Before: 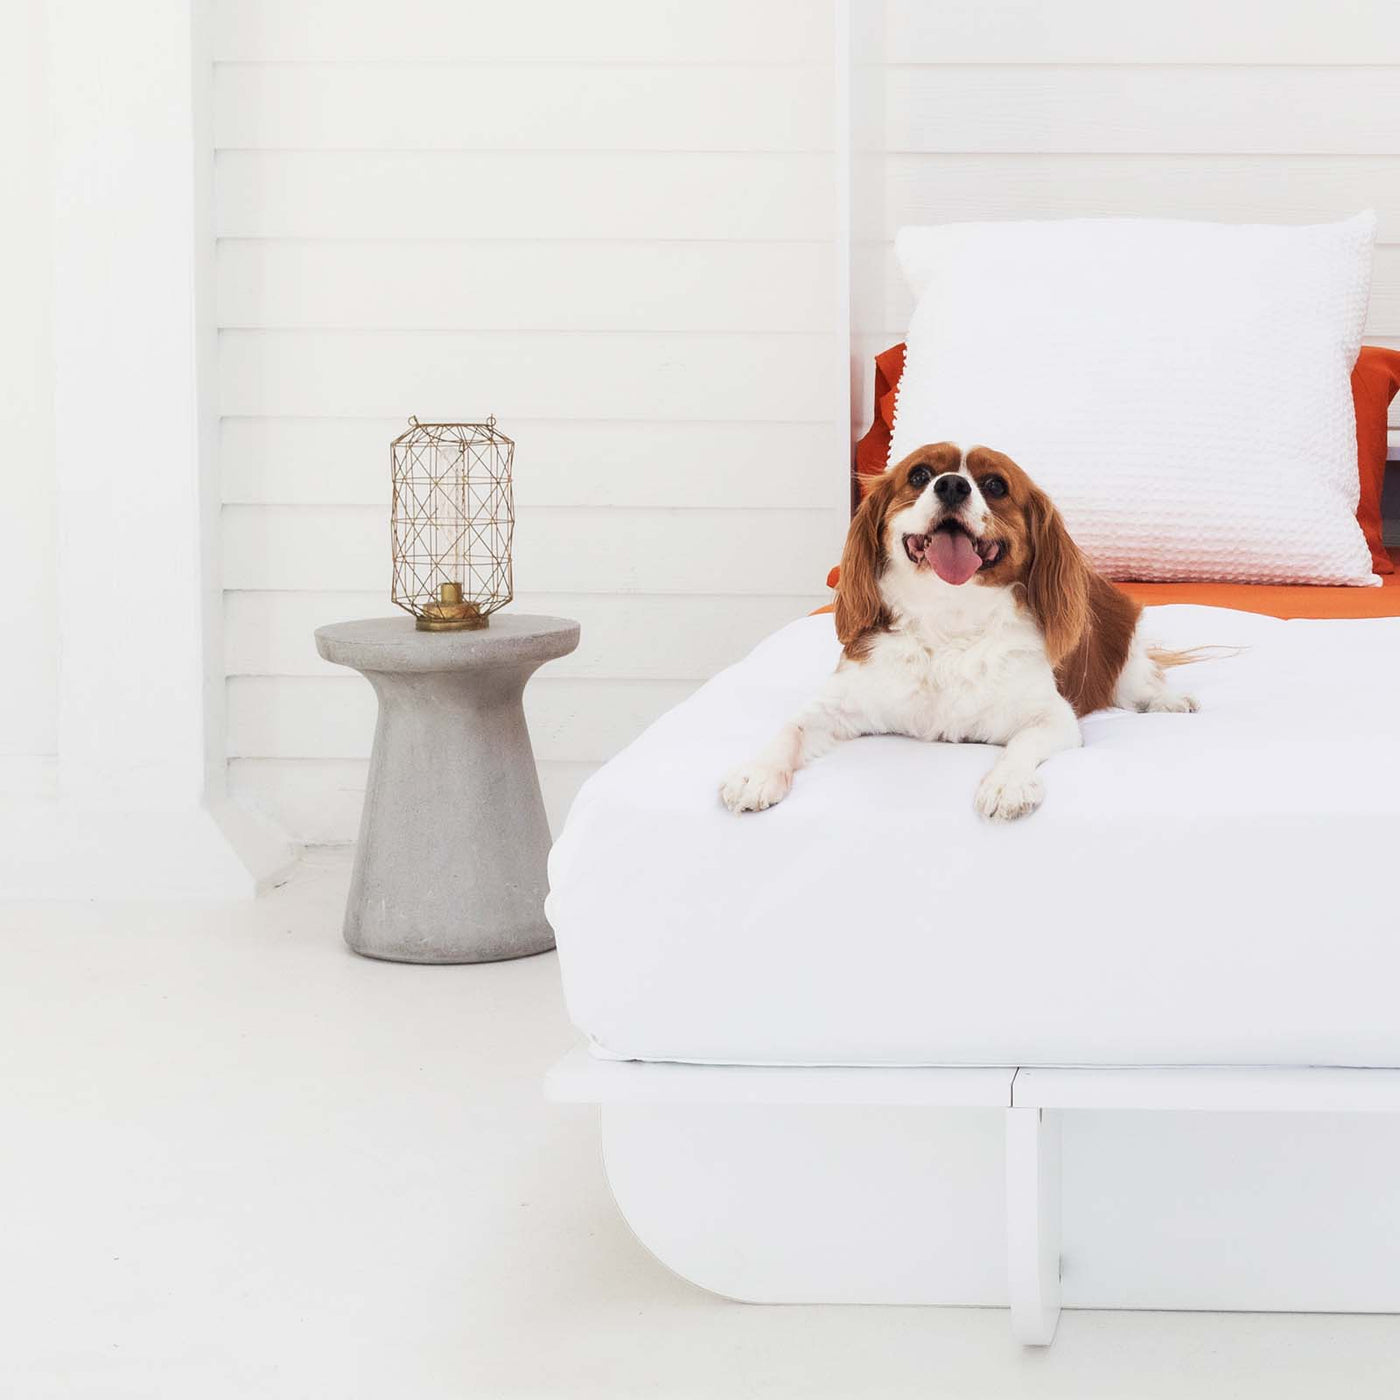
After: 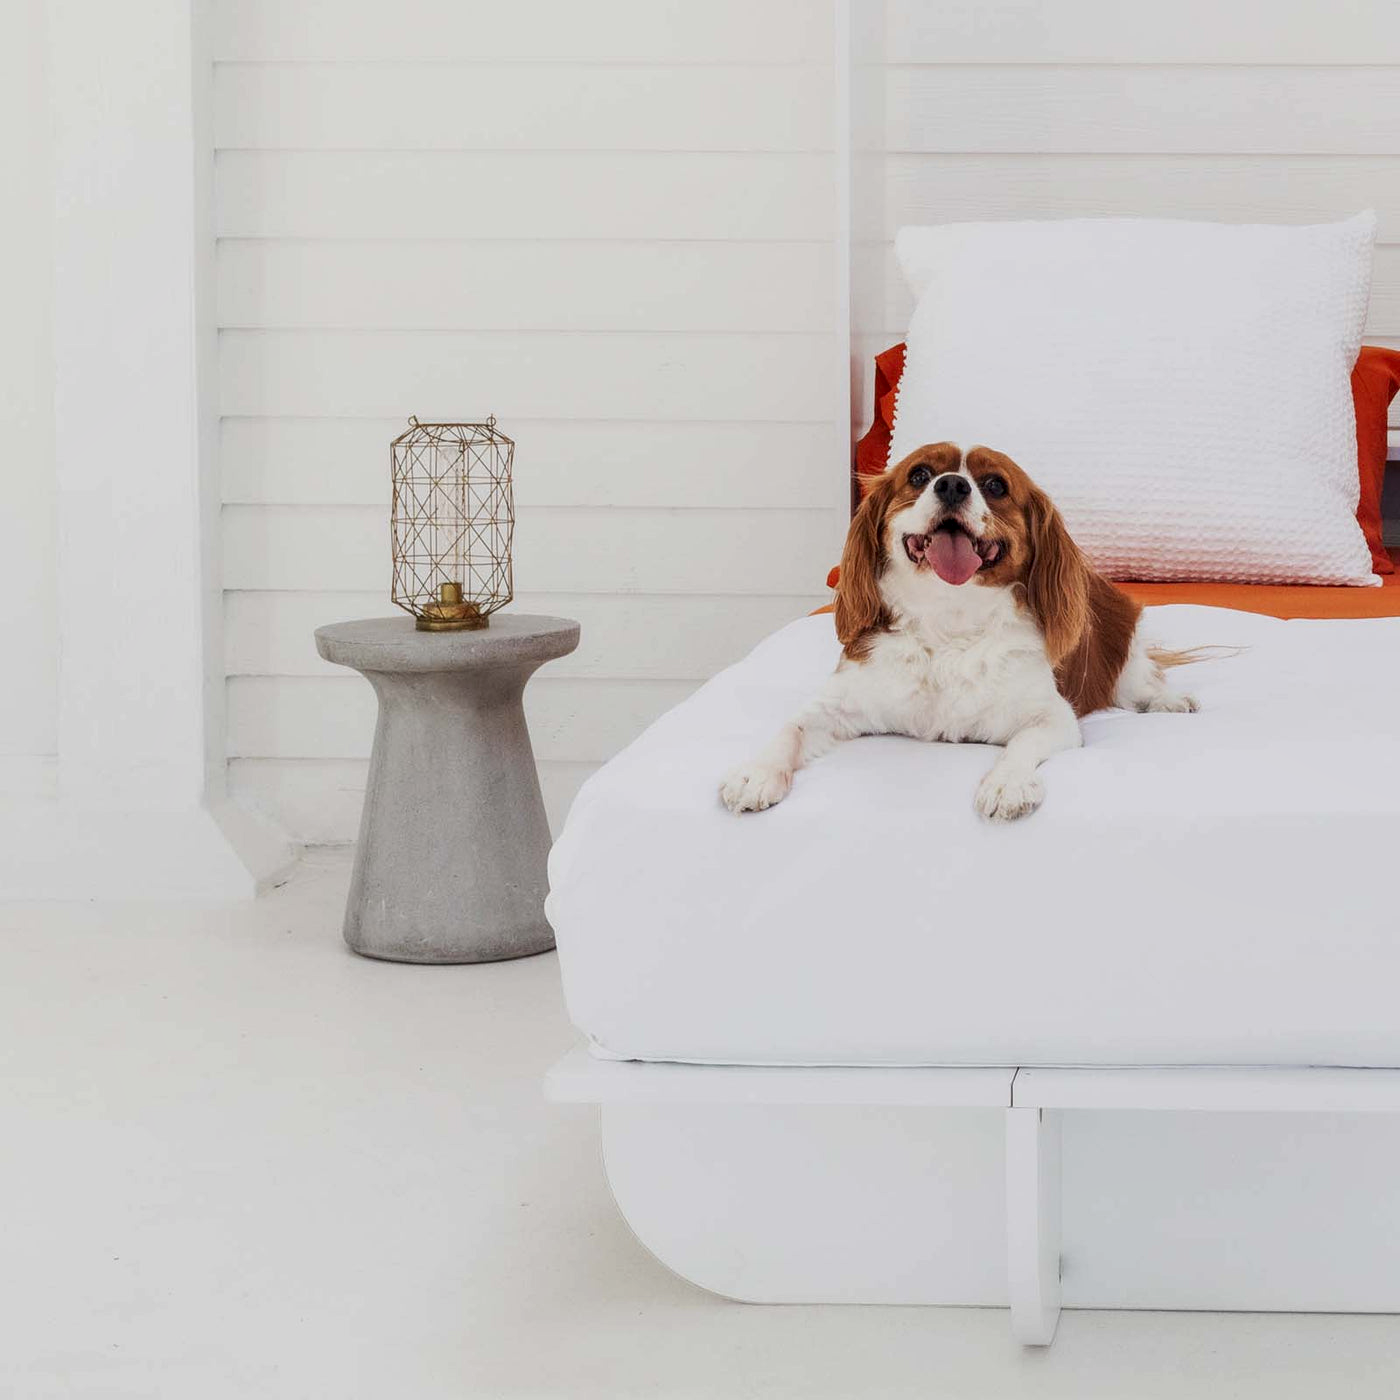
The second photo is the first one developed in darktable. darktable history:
shadows and highlights: radius 121.64, shadows 21.89, white point adjustment -9.6, highlights -13.69, soften with gaussian
local contrast: detail 130%
